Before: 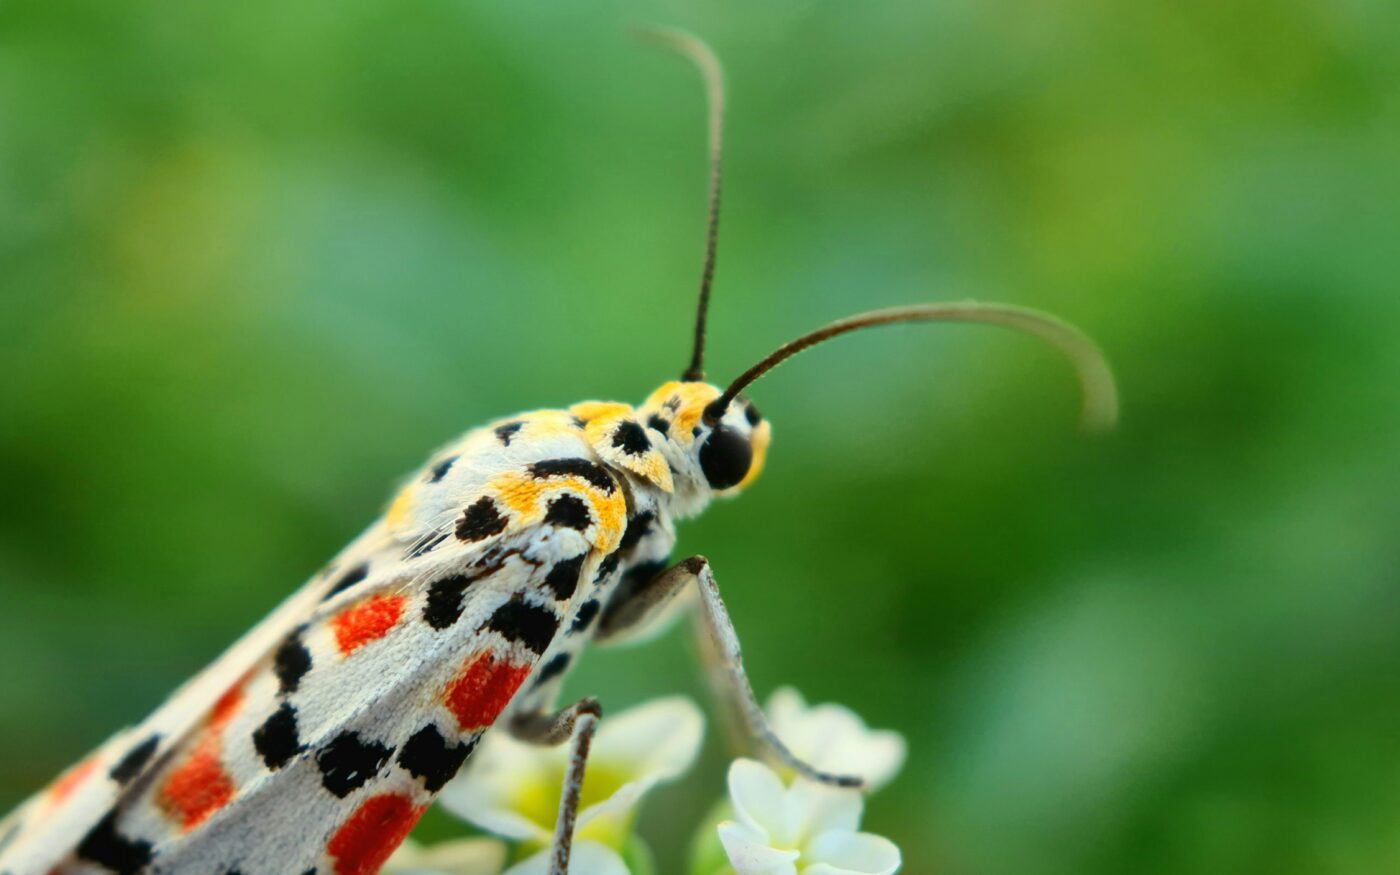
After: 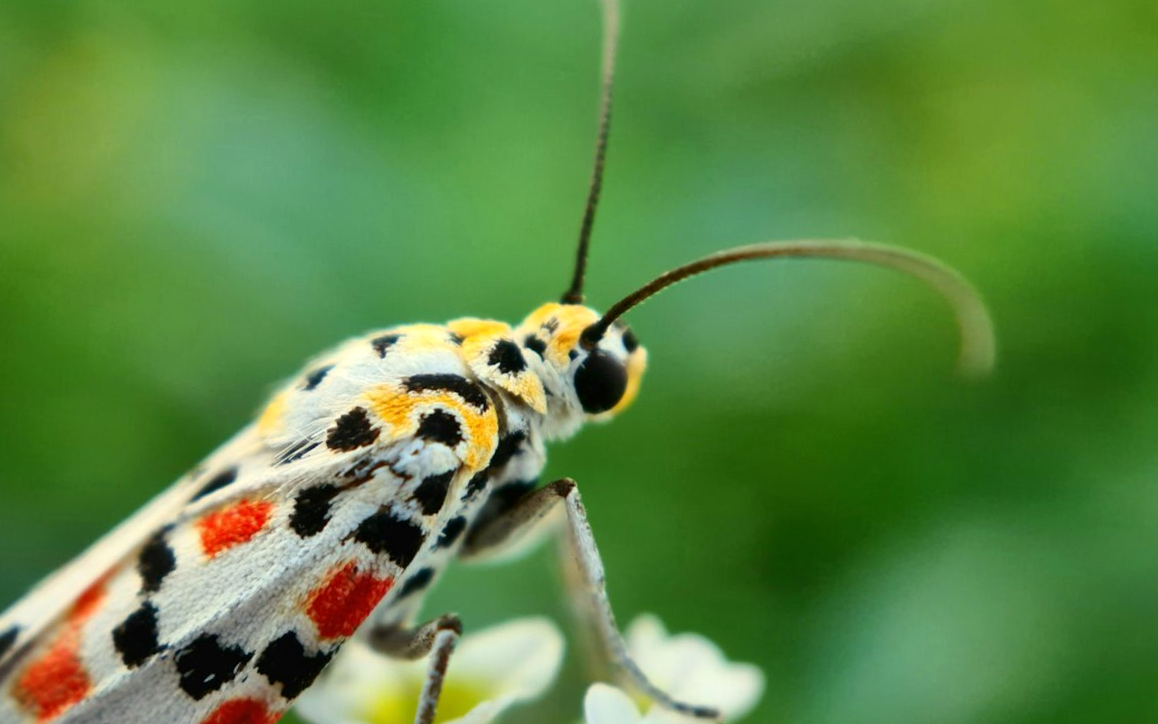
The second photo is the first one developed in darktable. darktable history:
local contrast: mode bilateral grid, contrast 20, coarseness 50, detail 120%, midtone range 0.2
crop and rotate: angle -3.27°, left 5.211%, top 5.211%, right 4.607%, bottom 4.607%
white balance: red 1, blue 1
